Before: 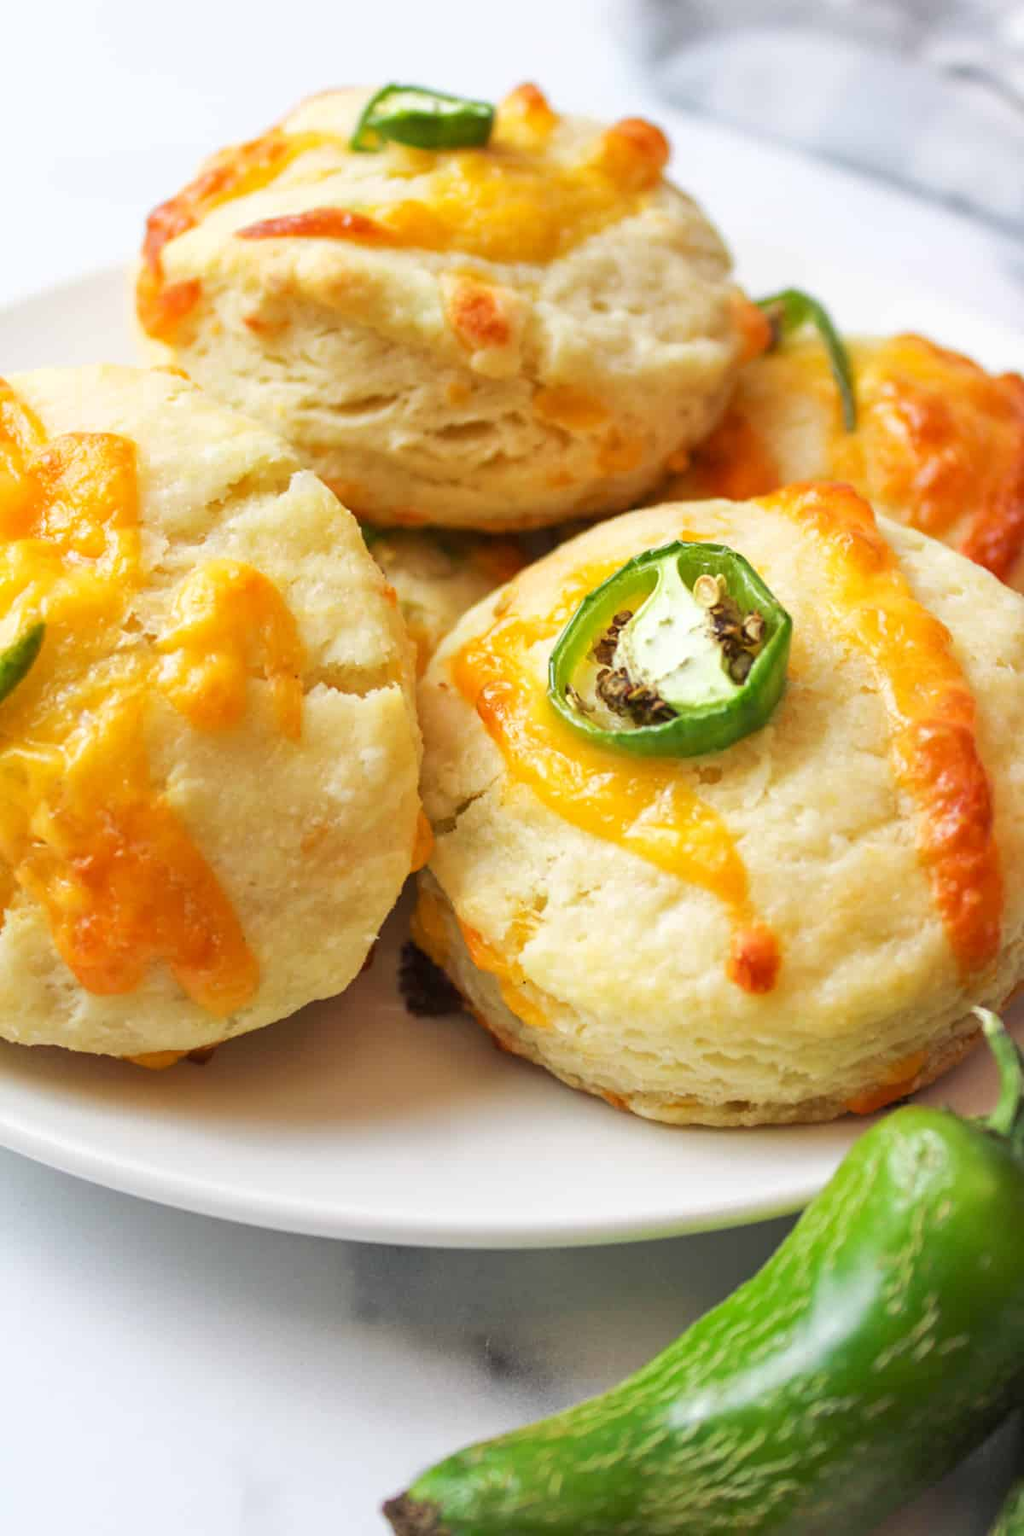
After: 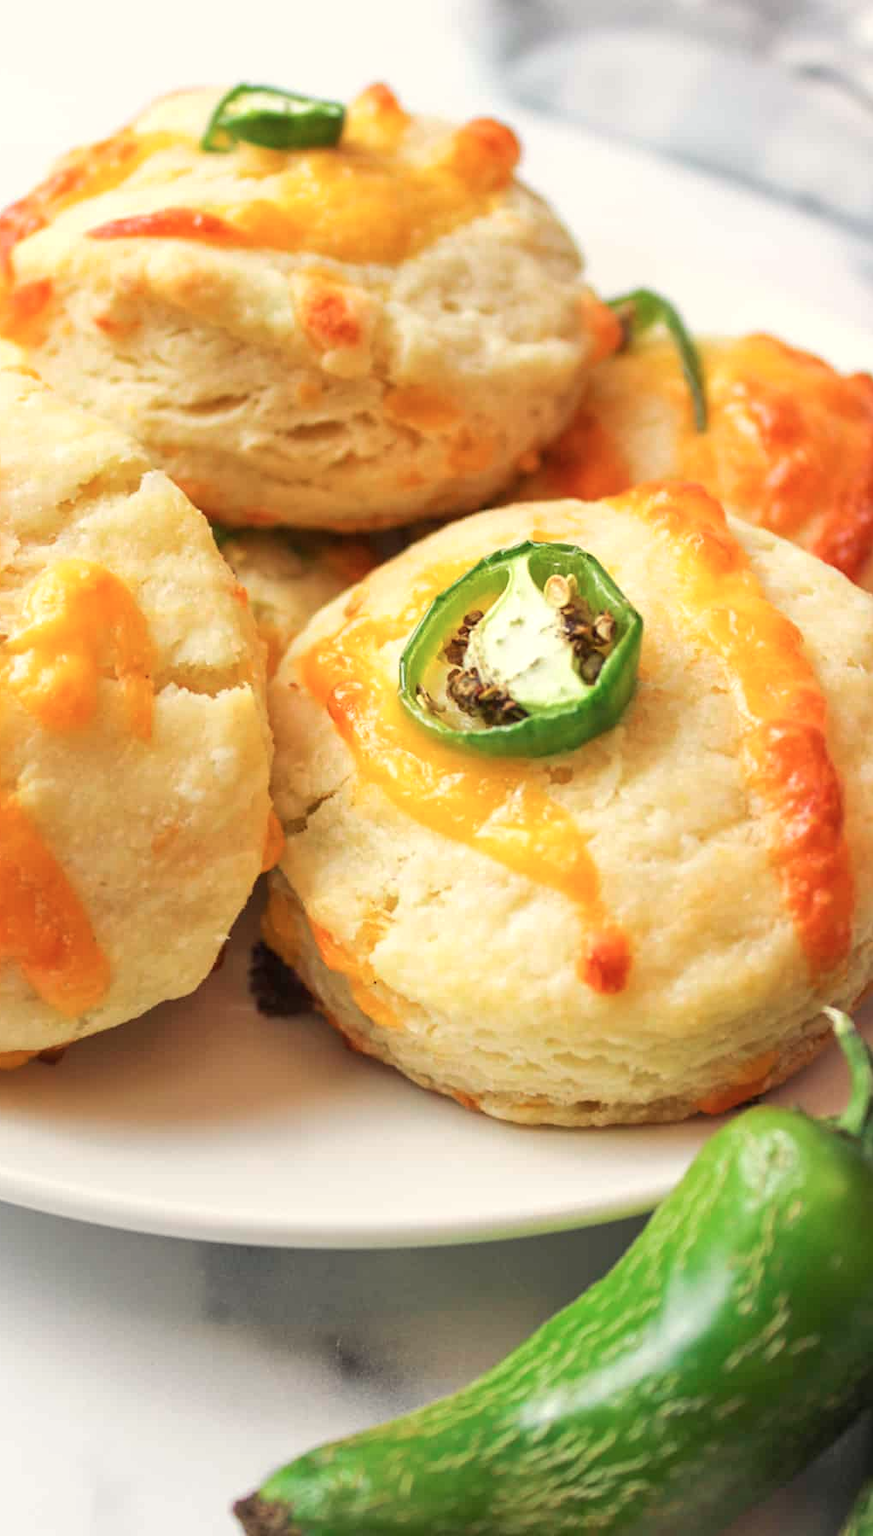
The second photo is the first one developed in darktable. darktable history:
color calibration: x 0.38, y 0.391, temperature 4086.74 K
white balance: red 1.123, blue 0.83
crop and rotate: left 14.584%
